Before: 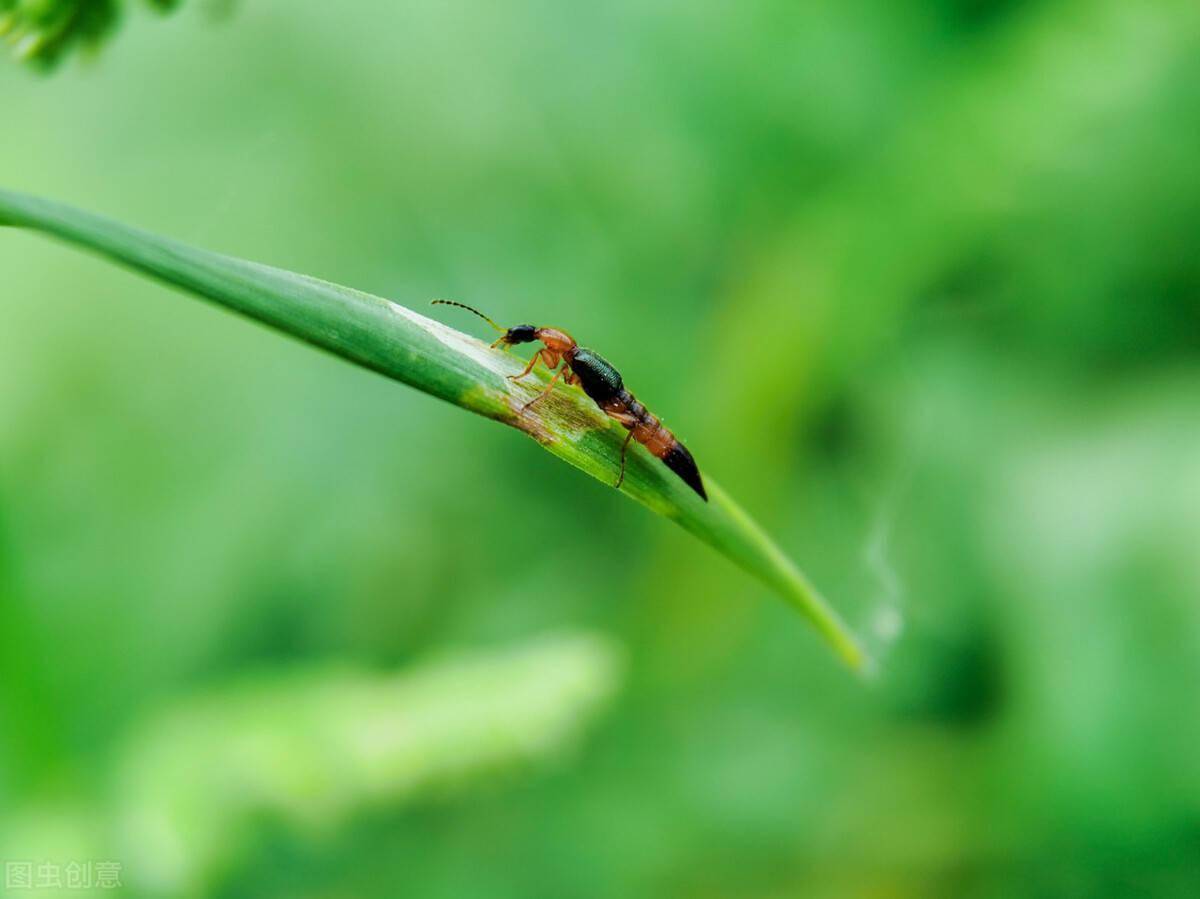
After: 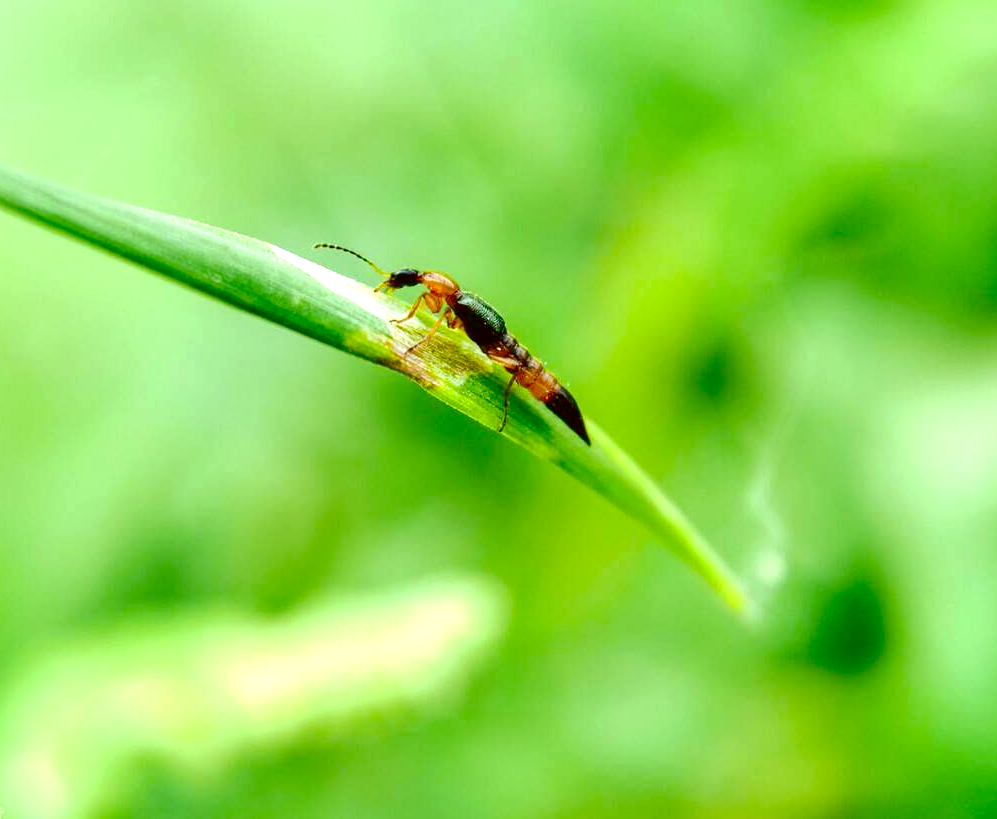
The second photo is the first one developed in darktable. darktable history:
contrast brightness saturation: brightness -0.248, saturation 0.197
base curve: curves: ch0 [(0, 0) (0.158, 0.273) (0.879, 0.895) (1, 1)], preserve colors none
crop: left 9.811%, top 6.292%, right 7.085%, bottom 2.544%
color correction: highlights a* -1.66, highlights b* 10.41, shadows a* 0.777, shadows b* 19.14
exposure: black level correction 0, exposure 0.895 EV, compensate highlight preservation false
